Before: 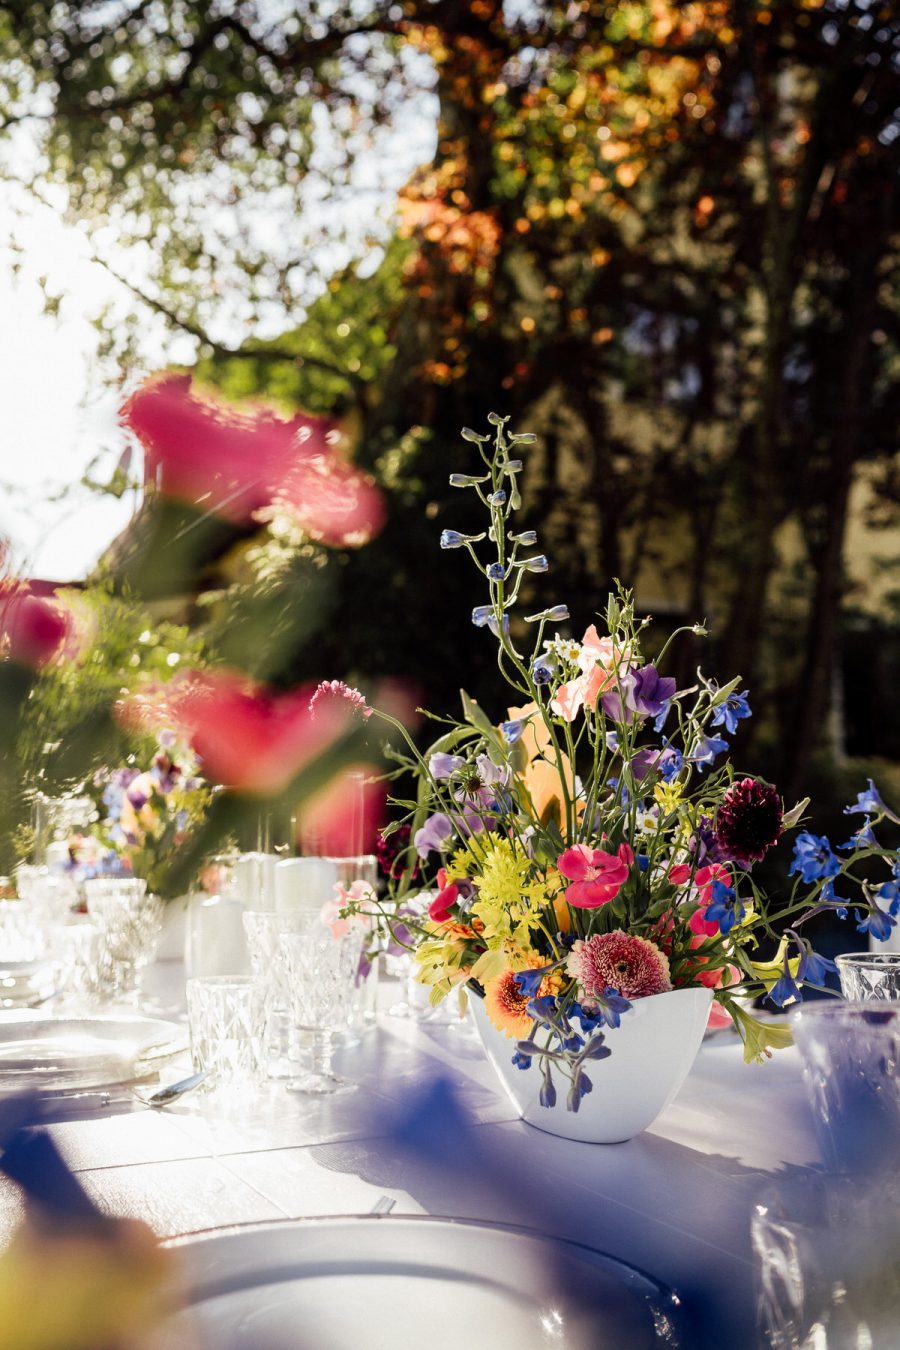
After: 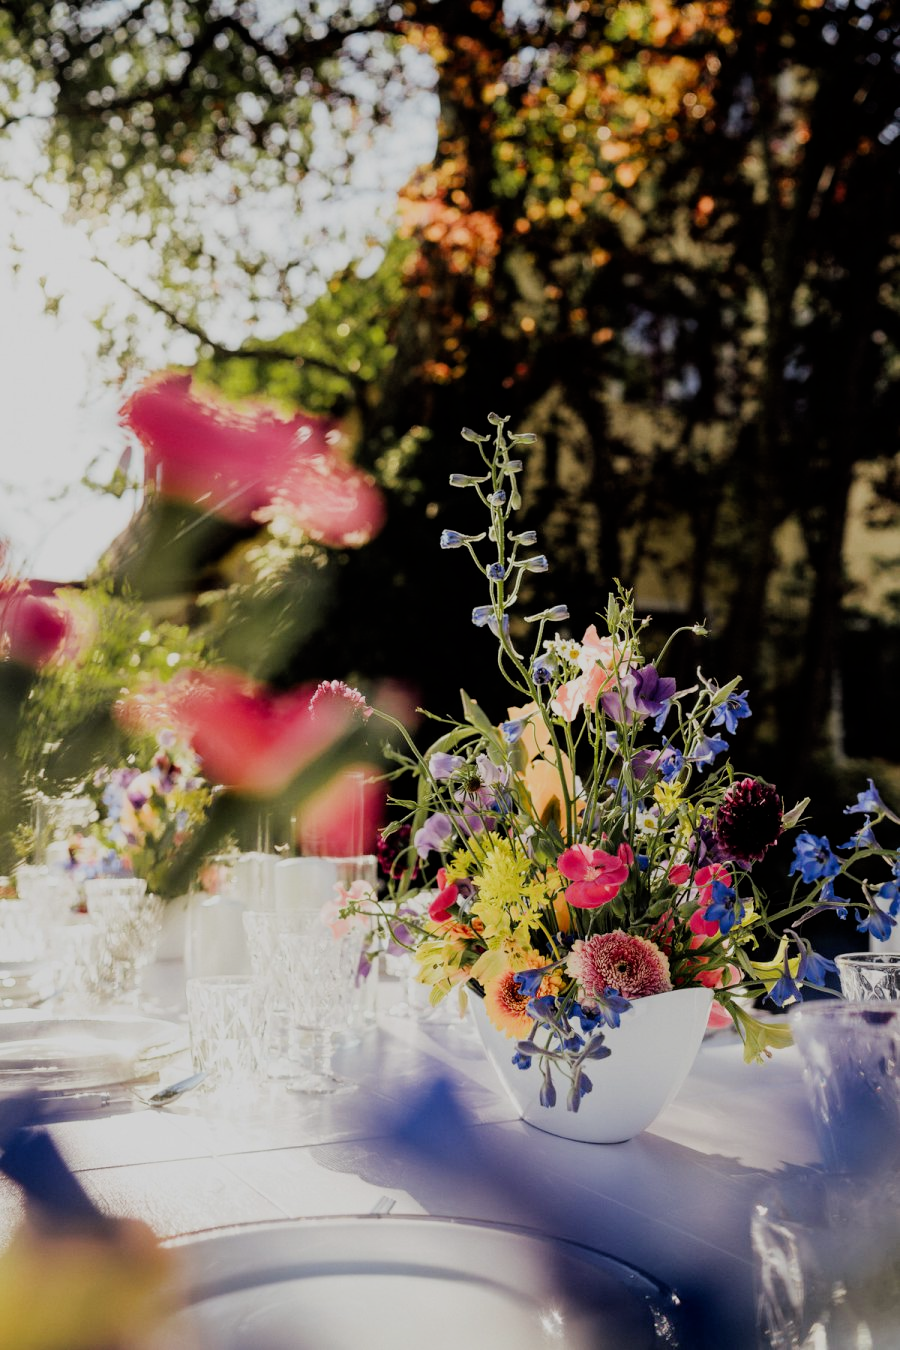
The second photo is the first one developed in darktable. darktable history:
filmic rgb: black relative exposure -7.65 EV, white relative exposure 4.56 EV, hardness 3.61
exposure: compensate highlight preservation false
